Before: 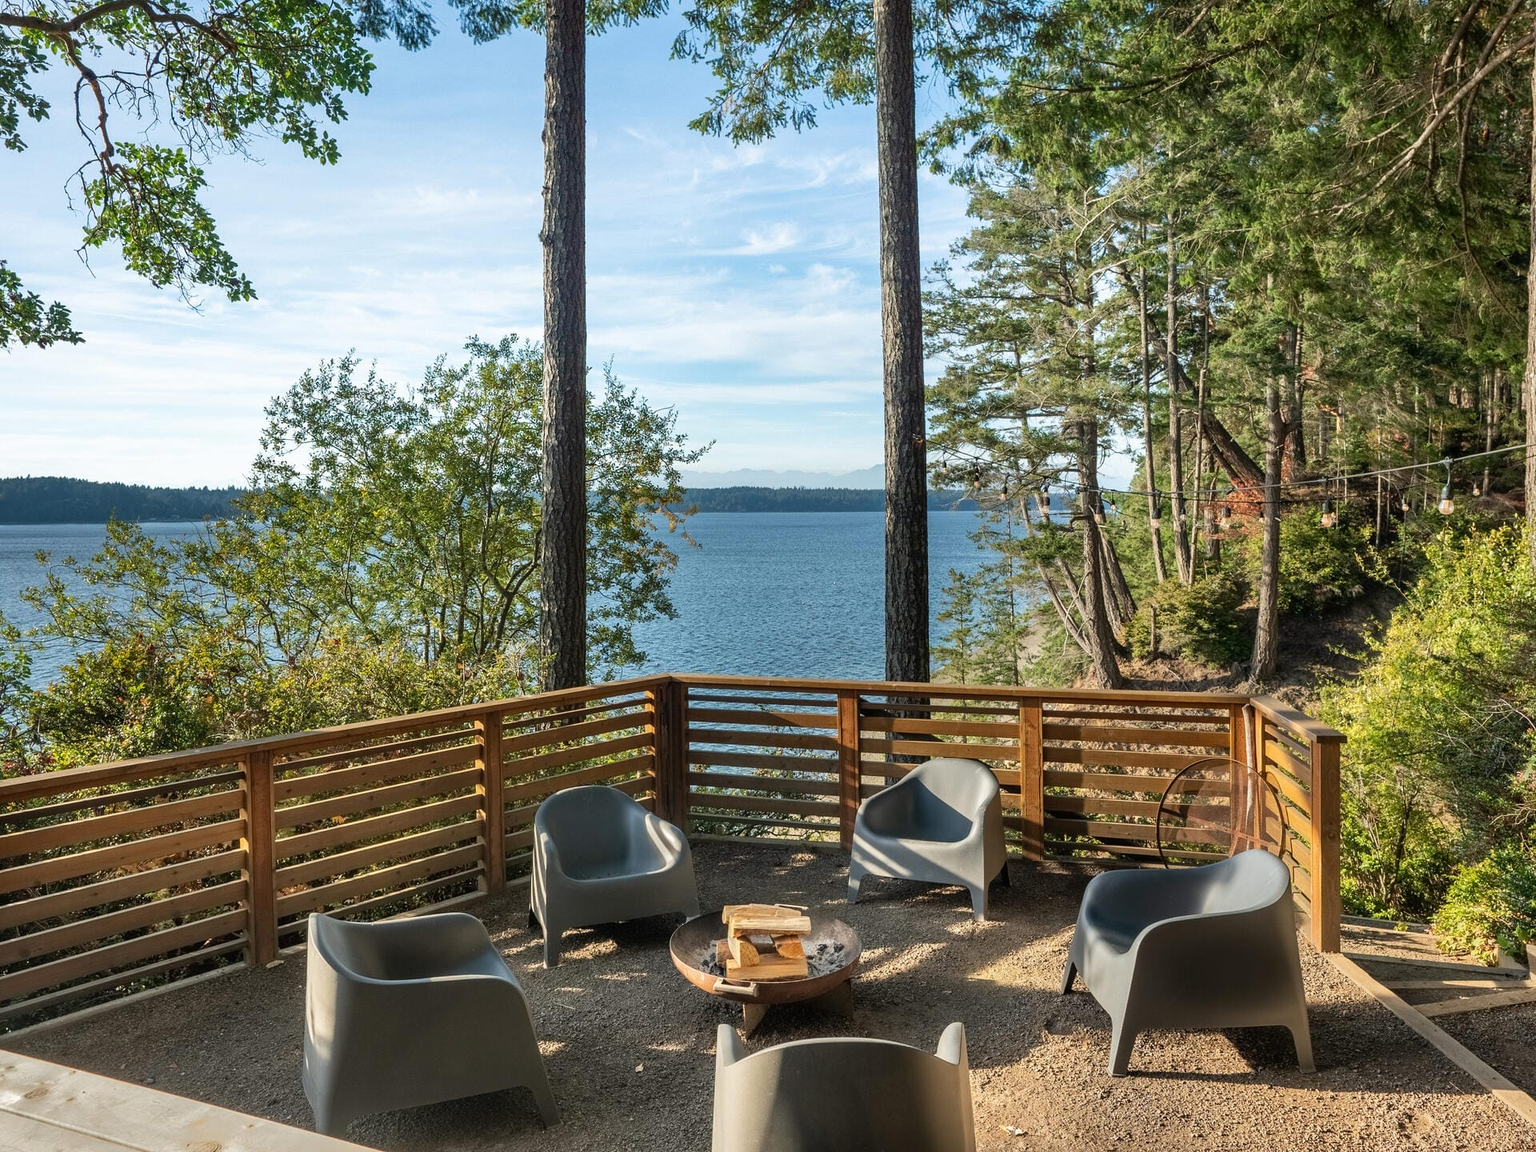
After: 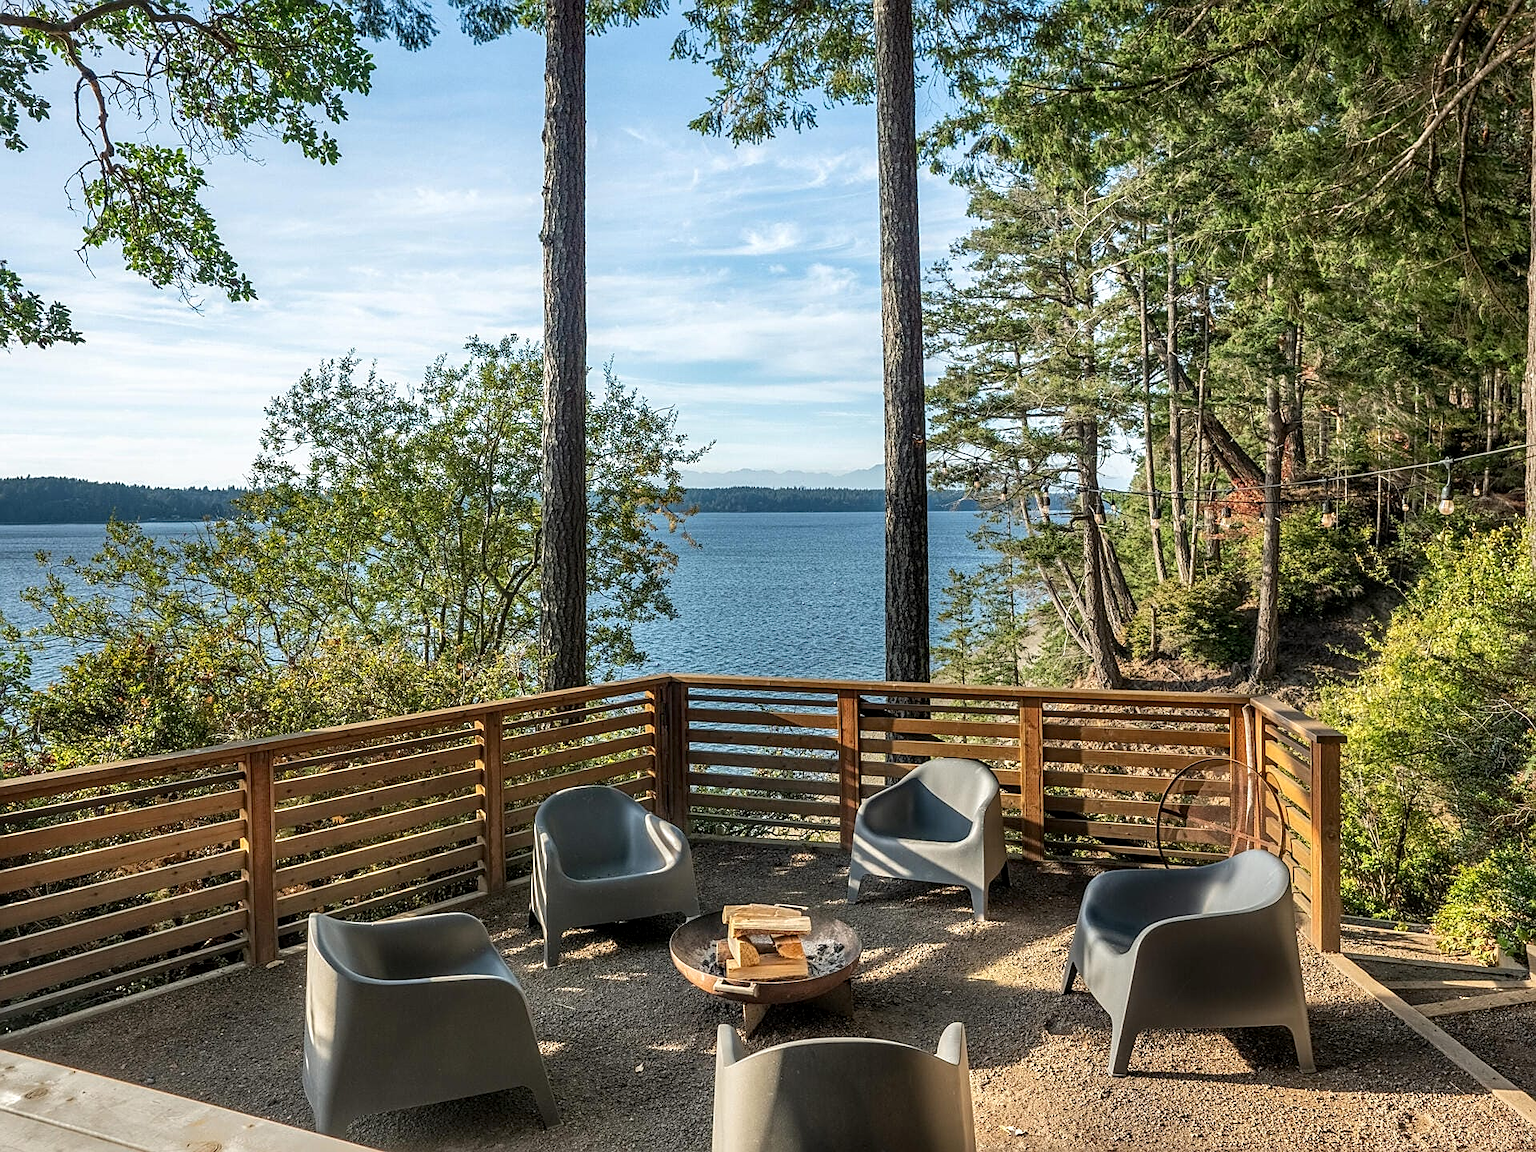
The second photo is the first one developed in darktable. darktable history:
sharpen: amount 0.492
local contrast: detail 130%
